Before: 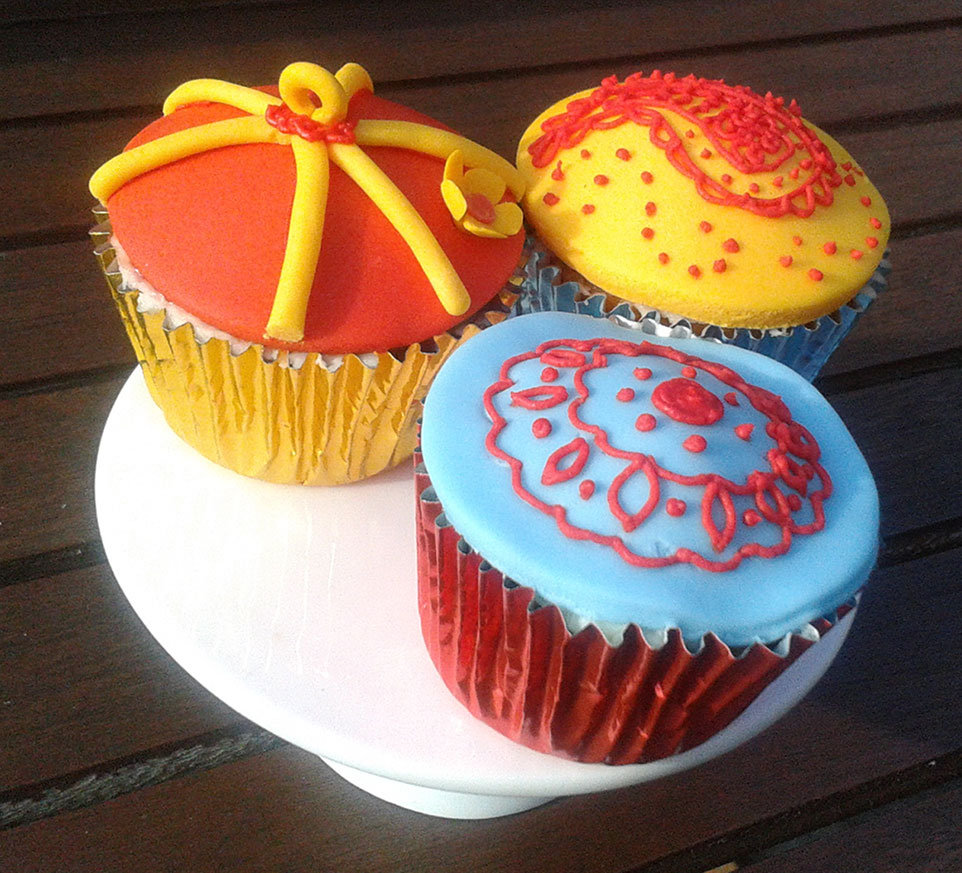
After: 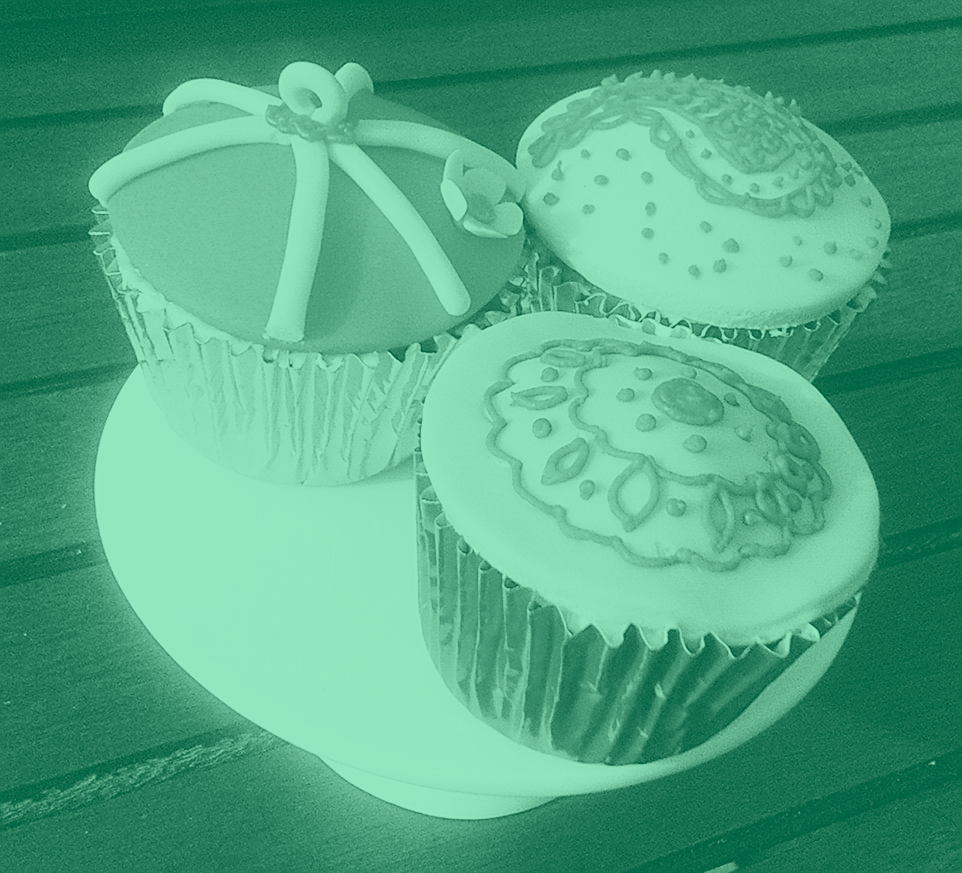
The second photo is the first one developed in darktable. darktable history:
colorize: hue 147.6°, saturation 65%, lightness 21.64%
sharpen: on, module defaults
base curve: curves: ch0 [(0, 0) (0.028, 0.03) (0.121, 0.232) (0.46, 0.748) (0.859, 0.968) (1, 1)], preserve colors none
